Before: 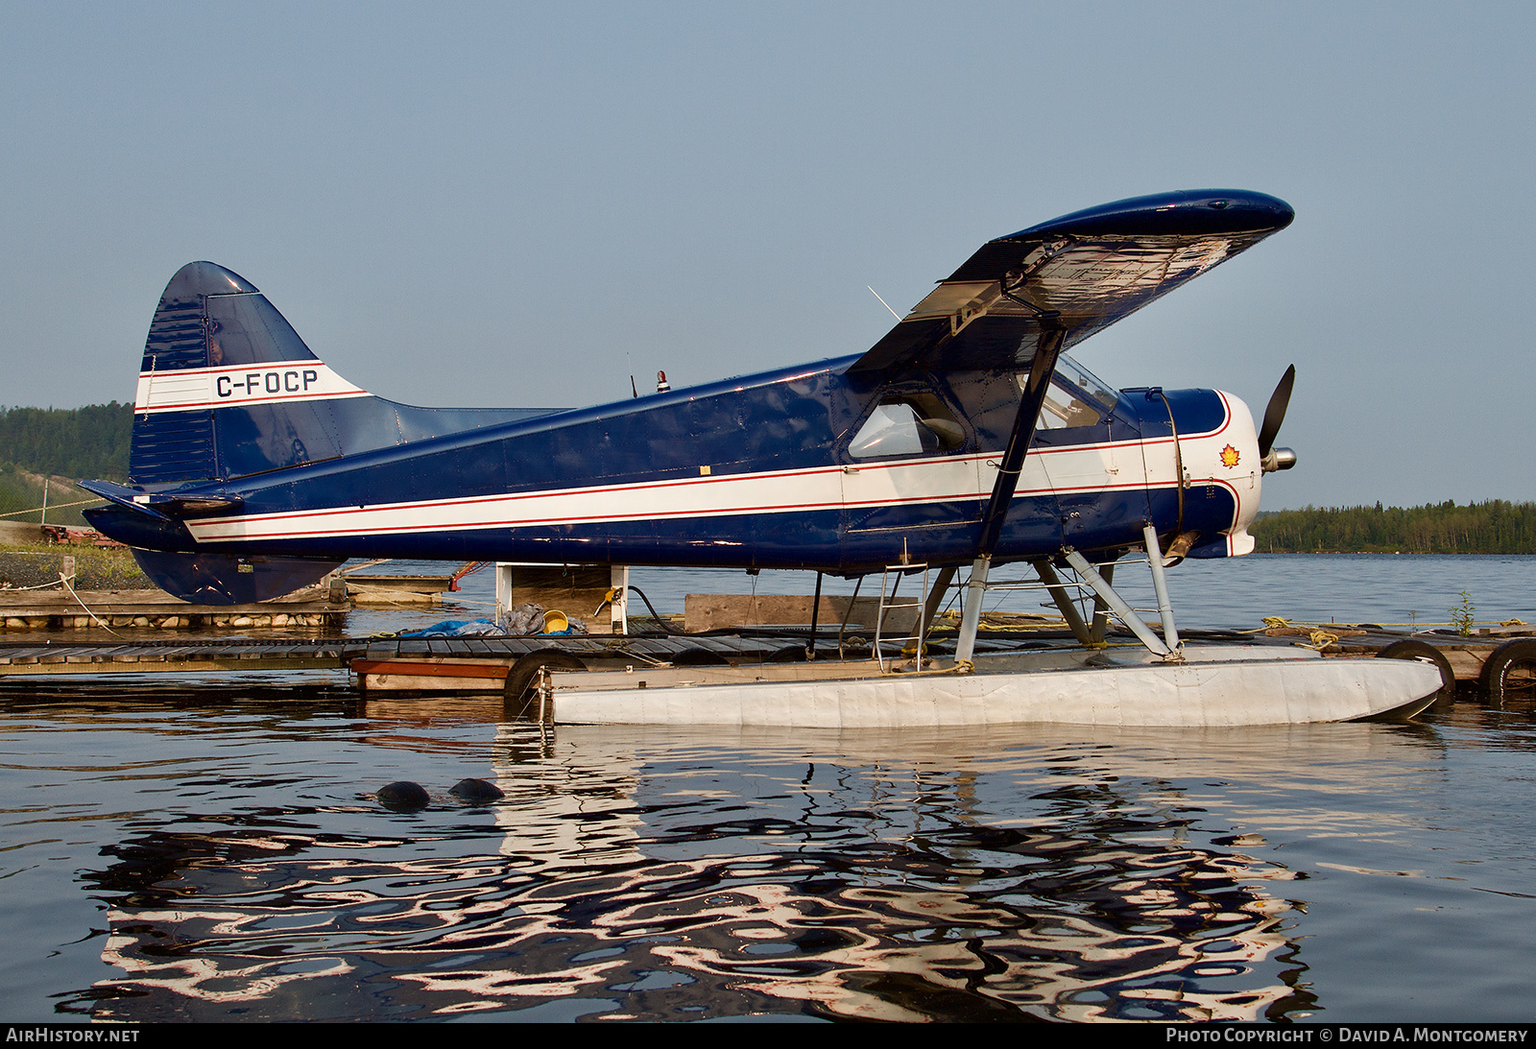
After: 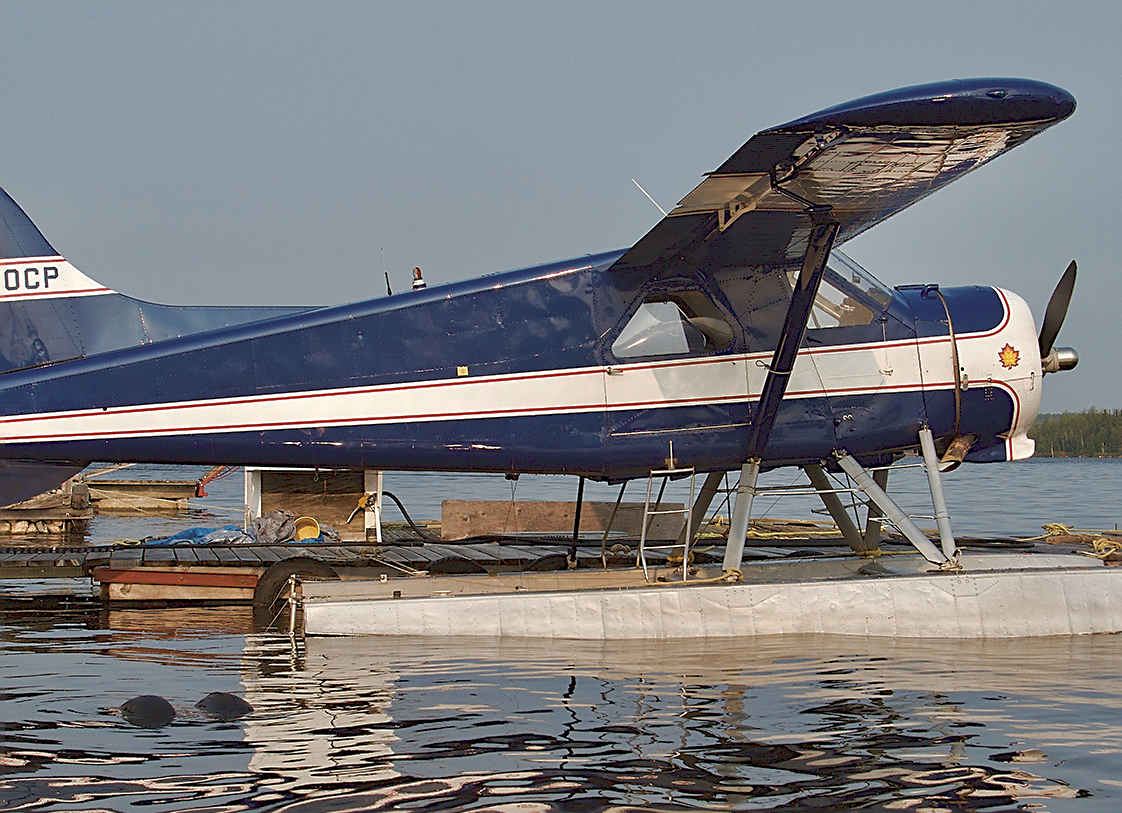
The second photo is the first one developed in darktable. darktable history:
crop and rotate: left 17.02%, top 10.896%, right 12.854%, bottom 14.709%
sharpen: amount 0.497
tone curve: curves: ch0 [(0, 0) (0.003, 0.125) (0.011, 0.139) (0.025, 0.155) (0.044, 0.174) (0.069, 0.192) (0.1, 0.211) (0.136, 0.234) (0.177, 0.262) (0.224, 0.296) (0.277, 0.337) (0.335, 0.385) (0.399, 0.436) (0.468, 0.5) (0.543, 0.573) (0.623, 0.644) (0.709, 0.713) (0.801, 0.791) (0.898, 0.881) (1, 1)], preserve colors none
tone equalizer: -8 EV 0 EV, -7 EV 0.003 EV, -6 EV -0.004 EV, -5 EV -0.002 EV, -4 EV -0.056 EV, -3 EV -0.201 EV, -2 EV -0.288 EV, -1 EV 0.121 EV, +0 EV 0.275 EV, edges refinement/feathering 500, mask exposure compensation -1.57 EV, preserve details no
